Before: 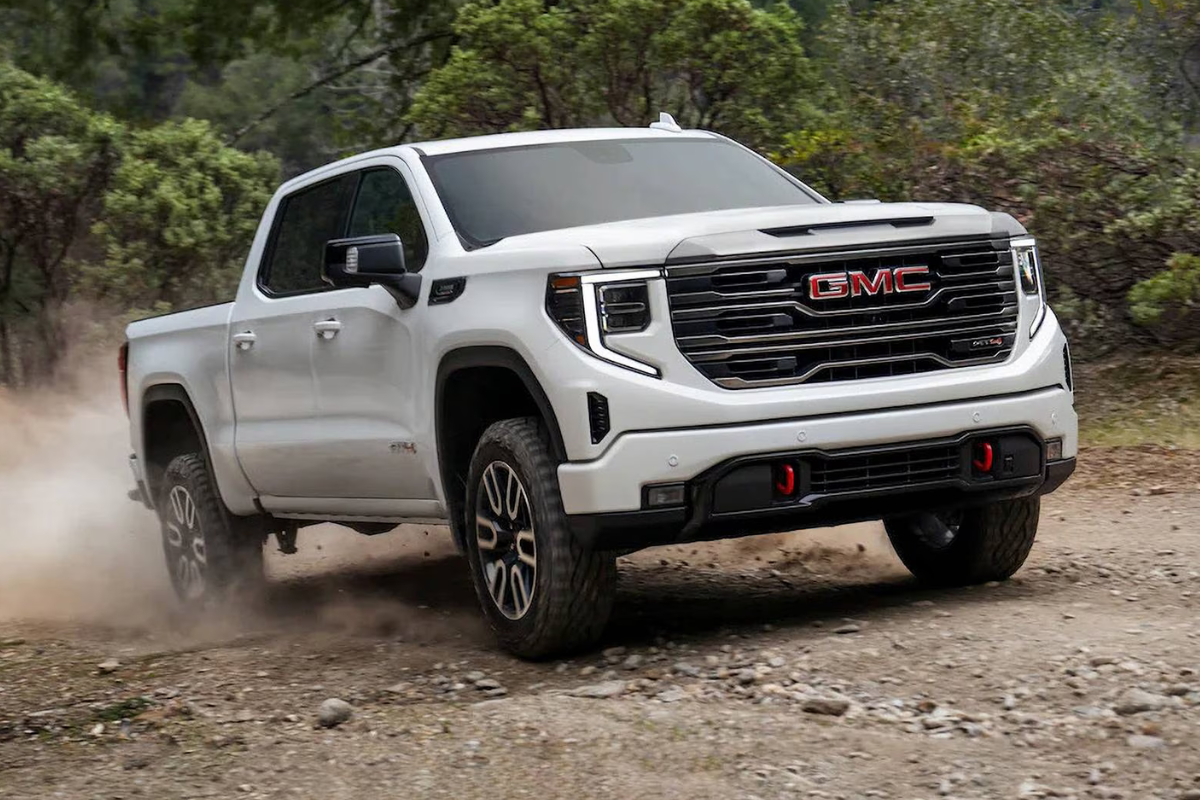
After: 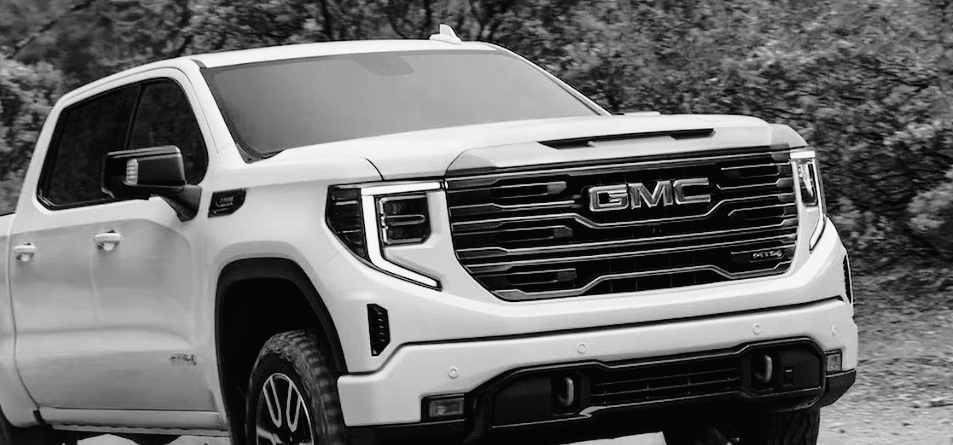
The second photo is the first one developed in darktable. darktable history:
monochrome: on, module defaults
tone curve: curves: ch0 [(0.014, 0.013) (0.088, 0.043) (0.208, 0.176) (0.257, 0.267) (0.406, 0.483) (0.489, 0.556) (0.667, 0.73) (0.793, 0.851) (0.994, 0.974)]; ch1 [(0, 0) (0.161, 0.092) (0.35, 0.33) (0.392, 0.392) (0.457, 0.467) (0.505, 0.497) (0.537, 0.518) (0.553, 0.53) (0.58, 0.567) (0.739, 0.697) (1, 1)]; ch2 [(0, 0) (0.346, 0.362) (0.448, 0.419) (0.502, 0.499) (0.533, 0.517) (0.556, 0.533) (0.629, 0.619) (0.717, 0.678) (1, 1)], color space Lab, independent channels, preserve colors none
crop: left 18.38%, top 11.092%, right 2.134%, bottom 33.217%
